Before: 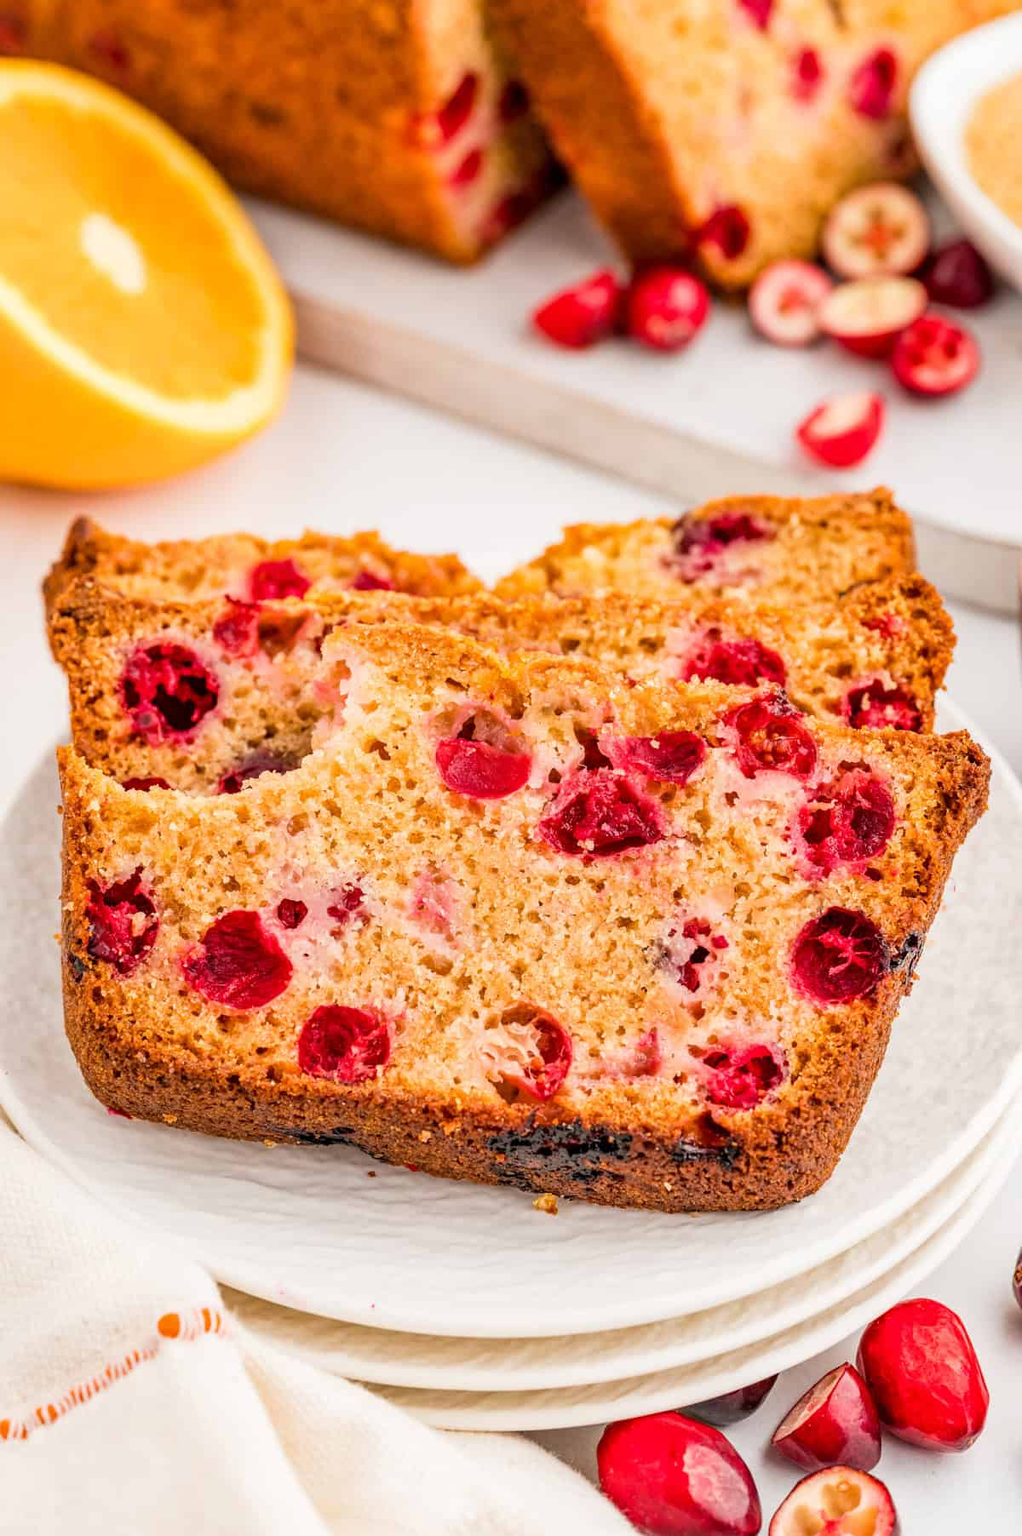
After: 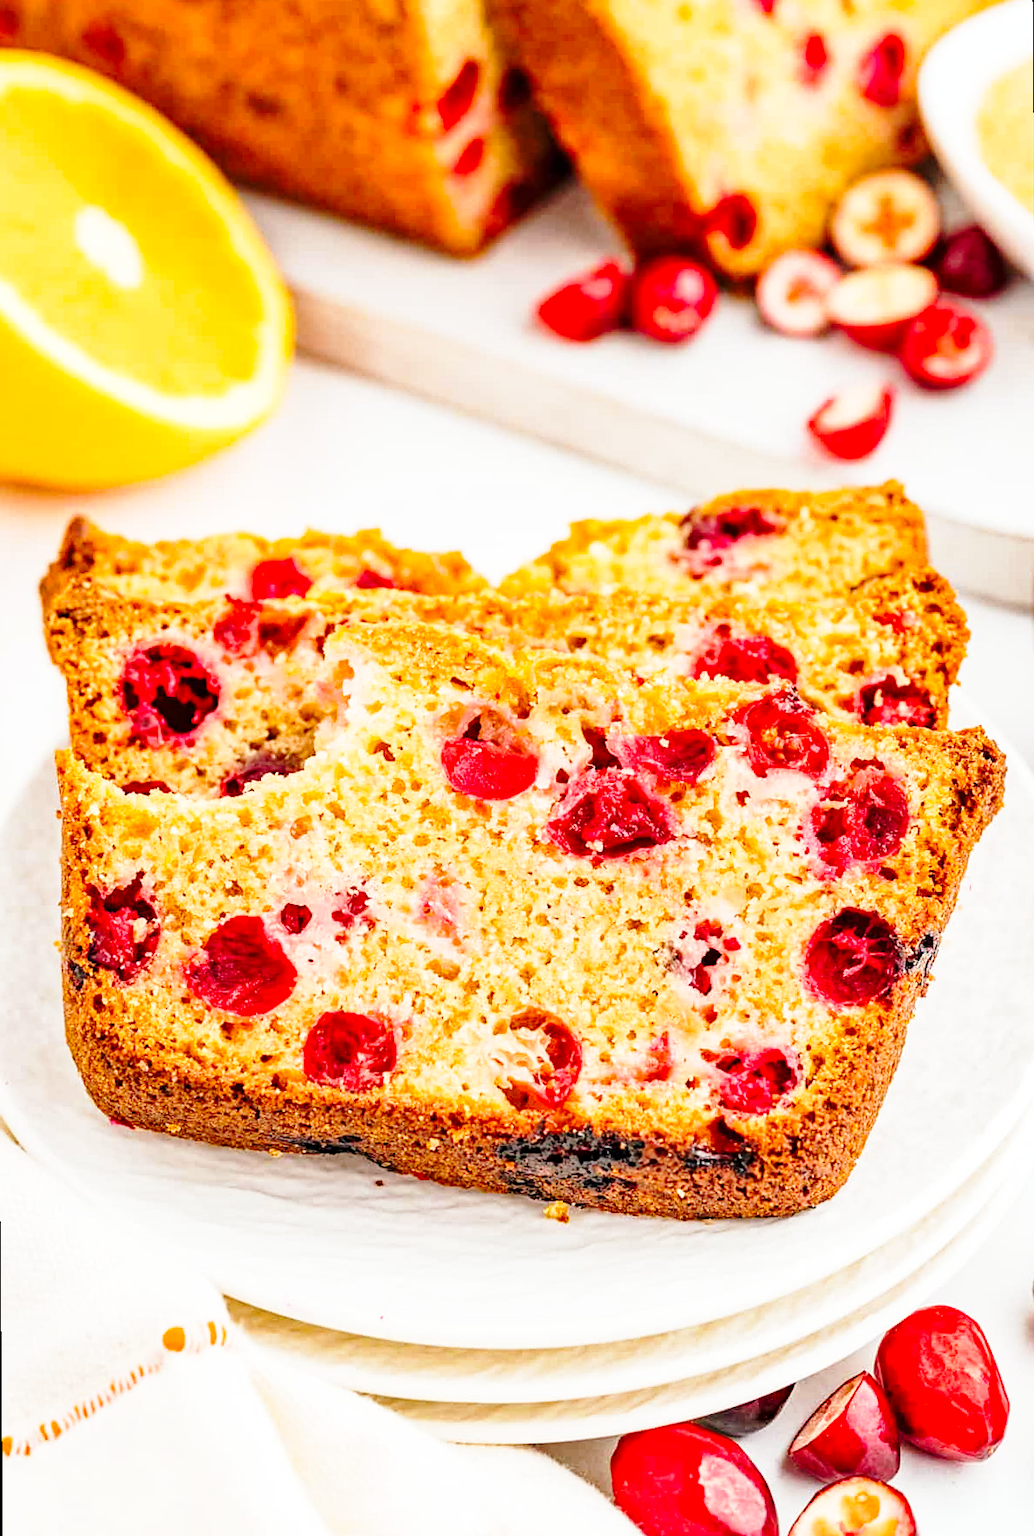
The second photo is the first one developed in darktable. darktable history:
base curve: curves: ch0 [(0, 0) (0.036, 0.037) (0.121, 0.228) (0.46, 0.76) (0.859, 0.983) (1, 1)], preserve colors none
rotate and perspective: rotation -0.45°, automatic cropping original format, crop left 0.008, crop right 0.992, crop top 0.012, crop bottom 0.988
white balance: red 0.978, blue 0.999
sharpen: amount 0.2
haze removal: compatibility mode true, adaptive false
